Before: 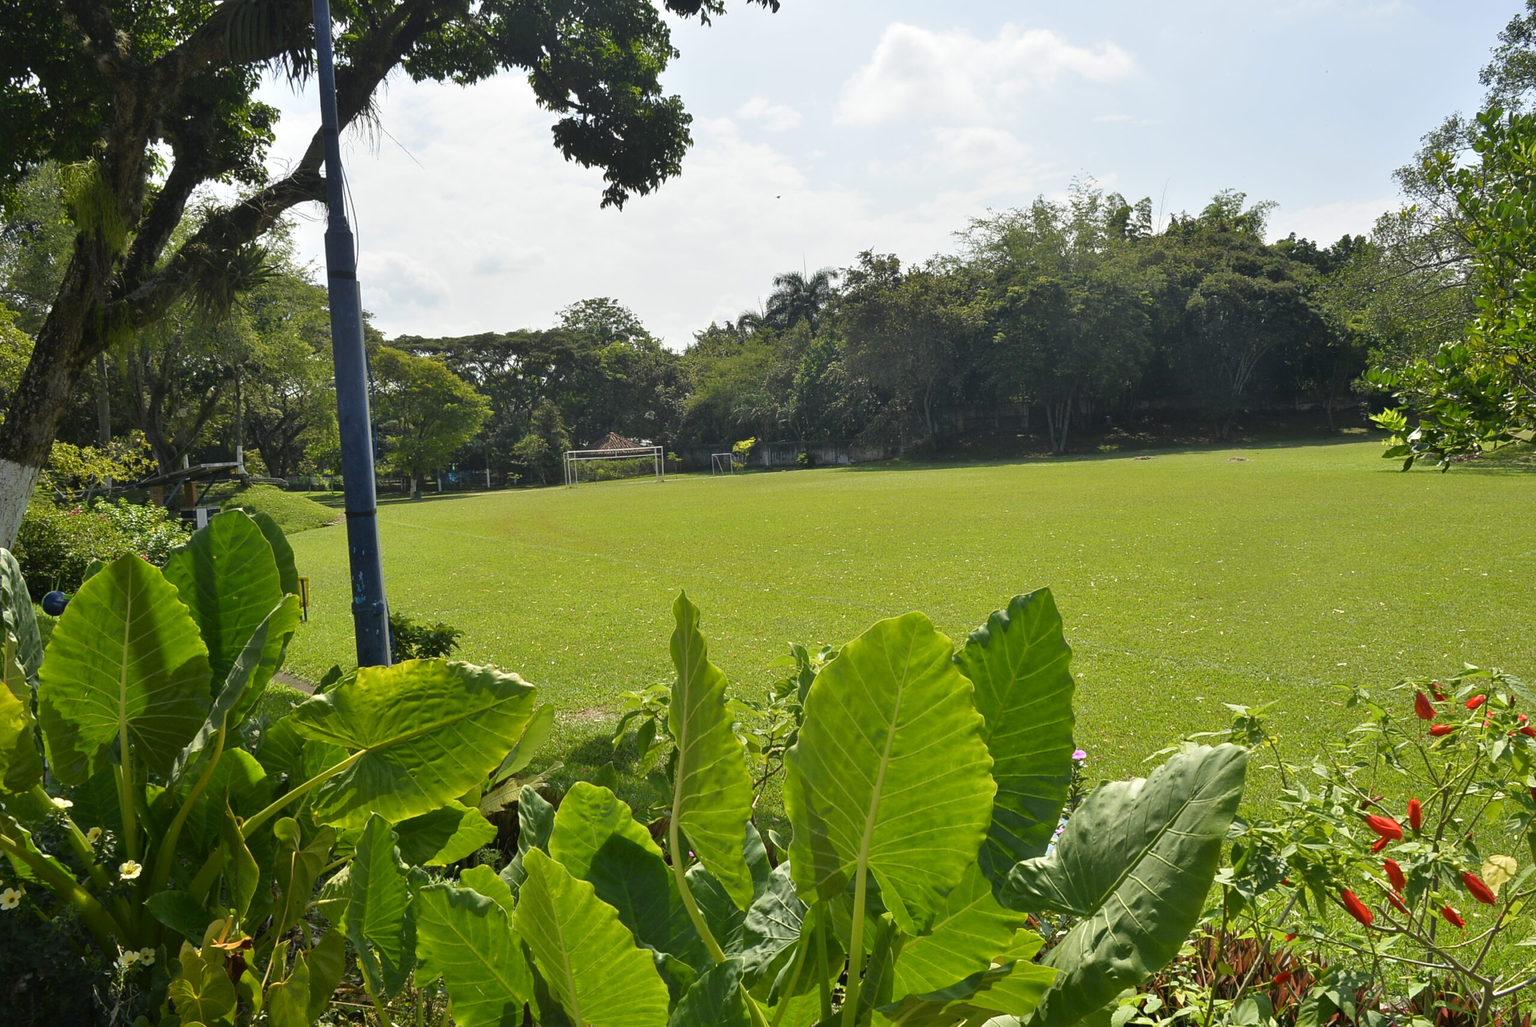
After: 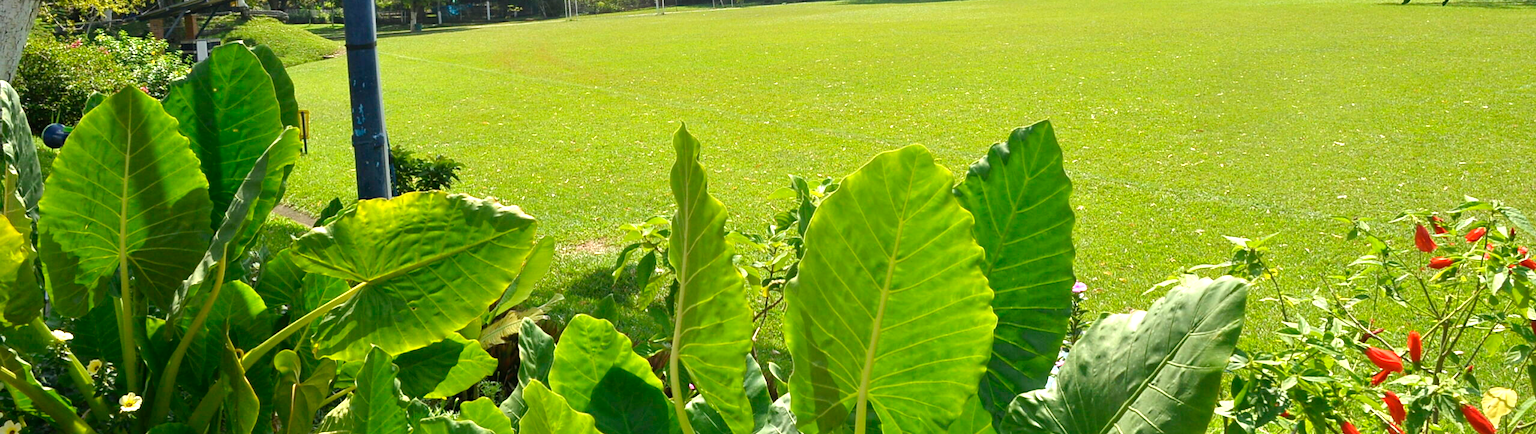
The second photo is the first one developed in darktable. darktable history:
crop: top 45.534%, bottom 12.126%
exposure: black level correction 0, exposure 0.704 EV, compensate exposure bias true, compensate highlight preservation false
